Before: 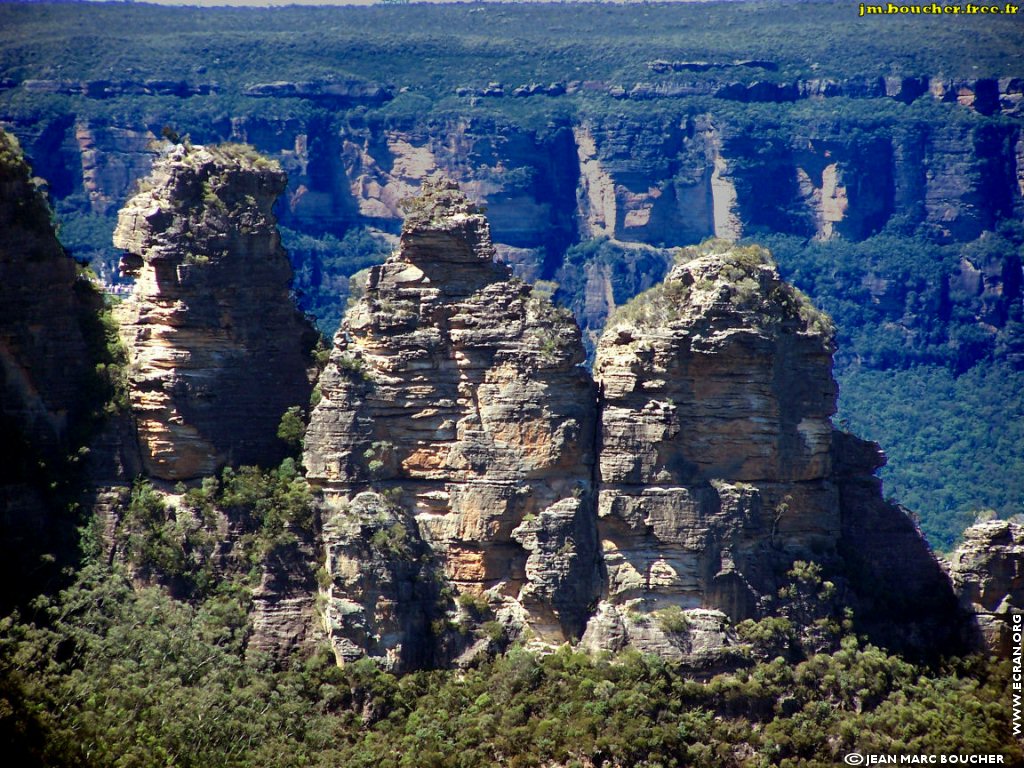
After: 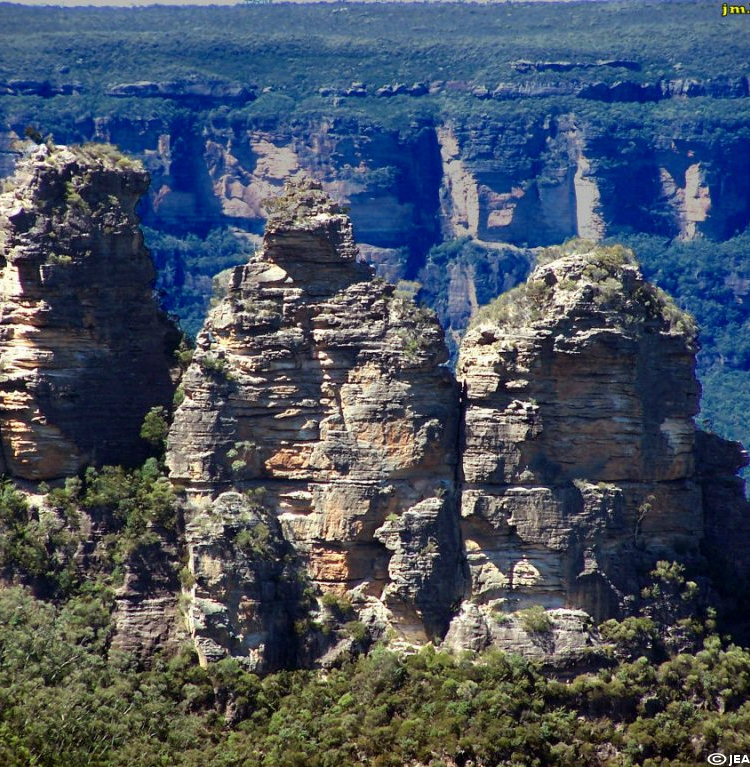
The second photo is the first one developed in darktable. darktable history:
crop: left 13.443%, right 13.31%
exposure: exposure -0.01 EV, compensate highlight preservation false
